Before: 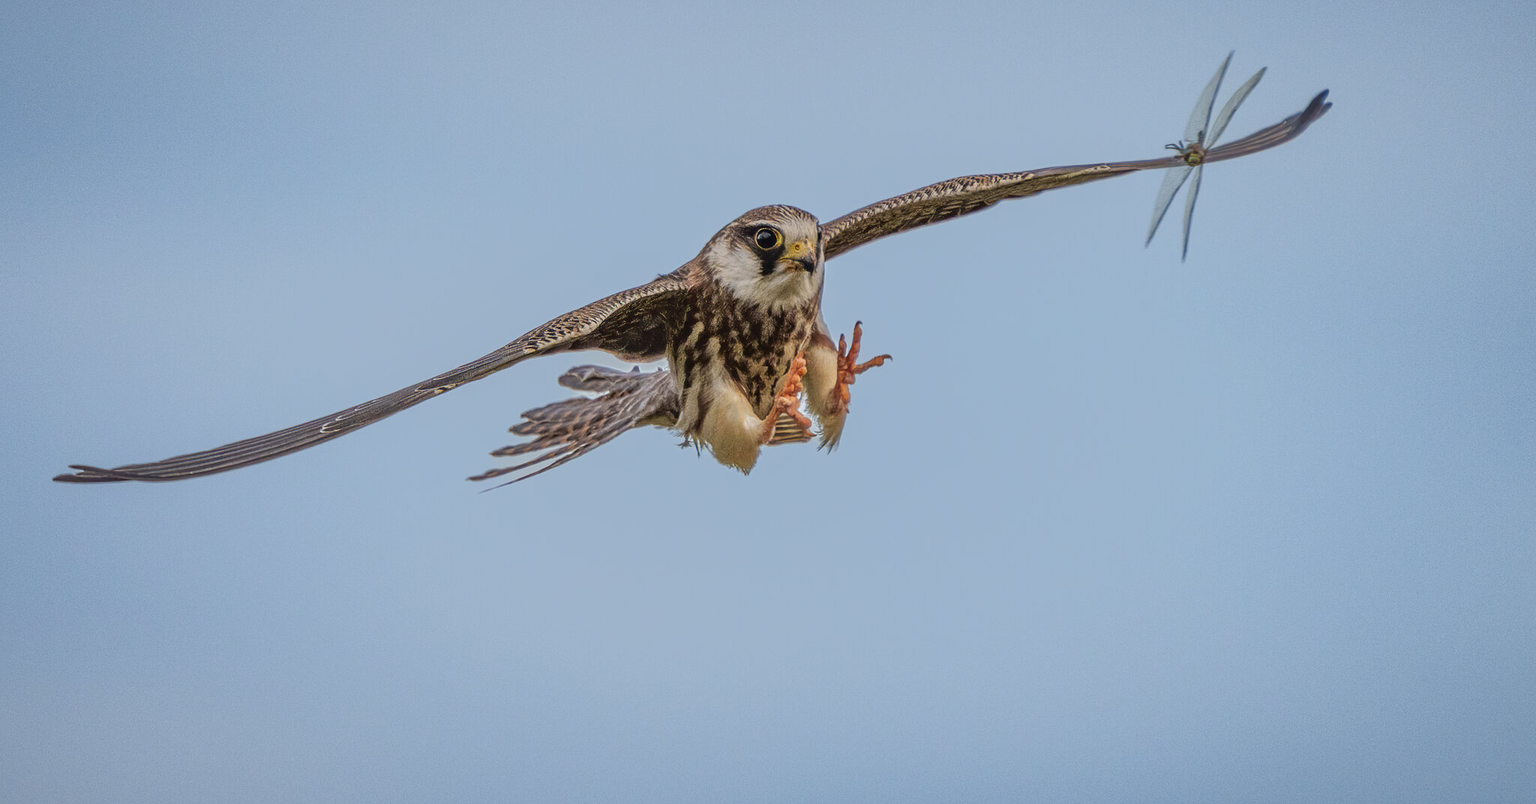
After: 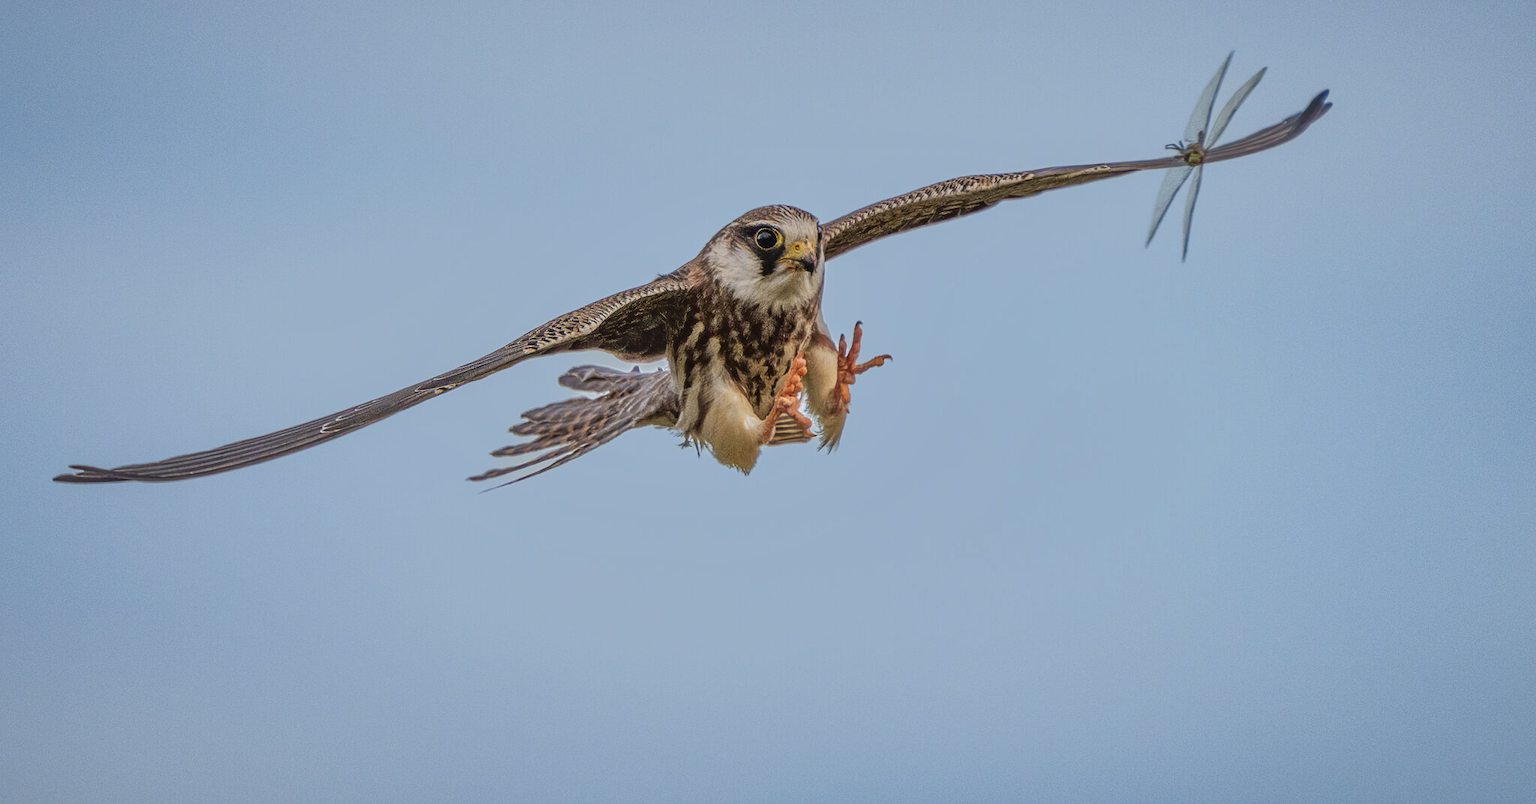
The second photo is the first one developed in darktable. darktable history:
shadows and highlights: shadows 31.89, highlights -31.31, soften with gaussian
